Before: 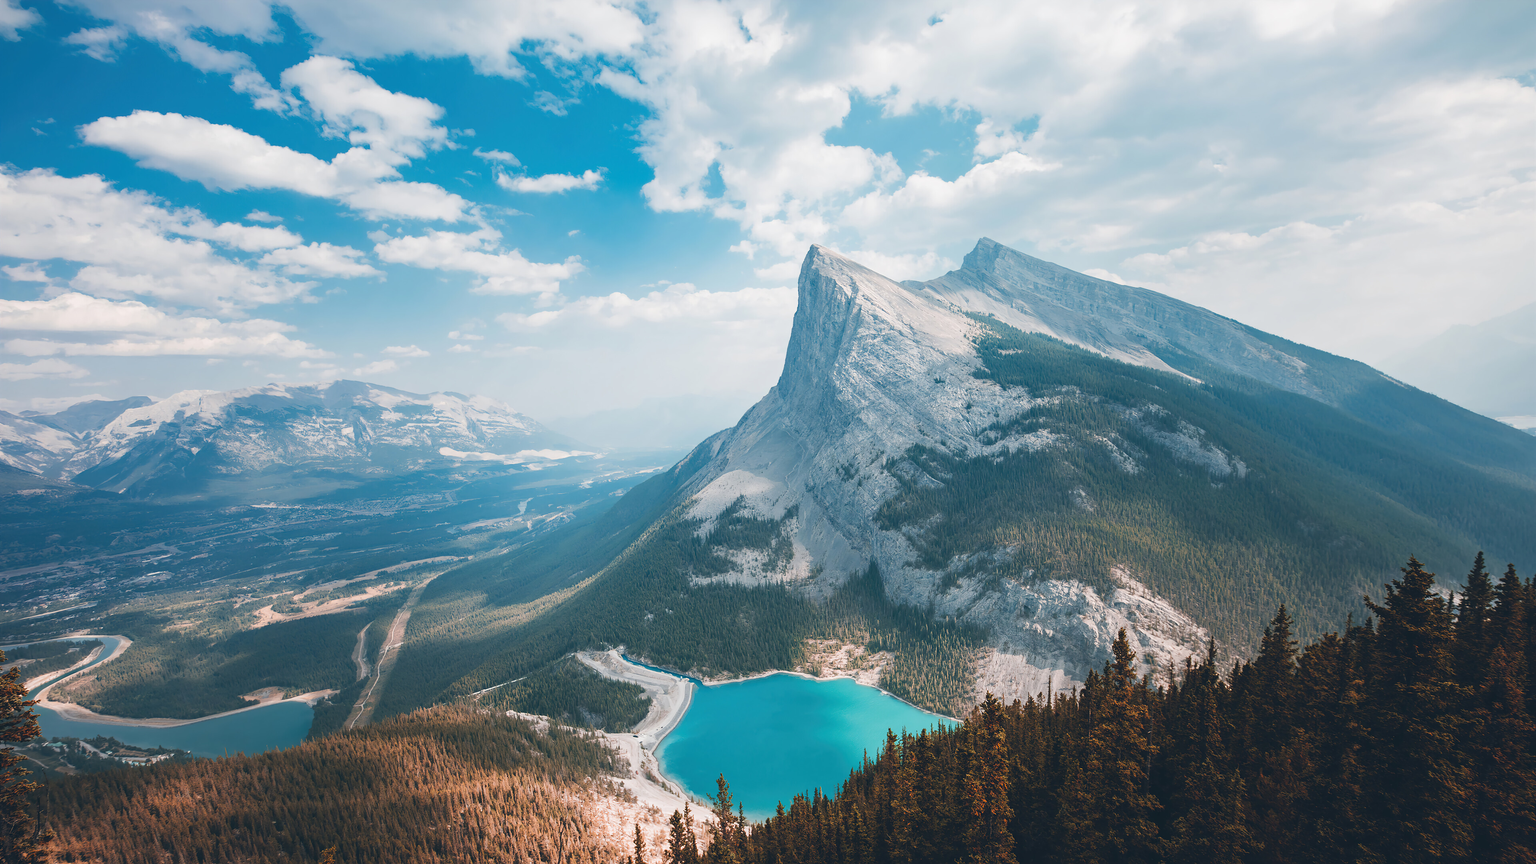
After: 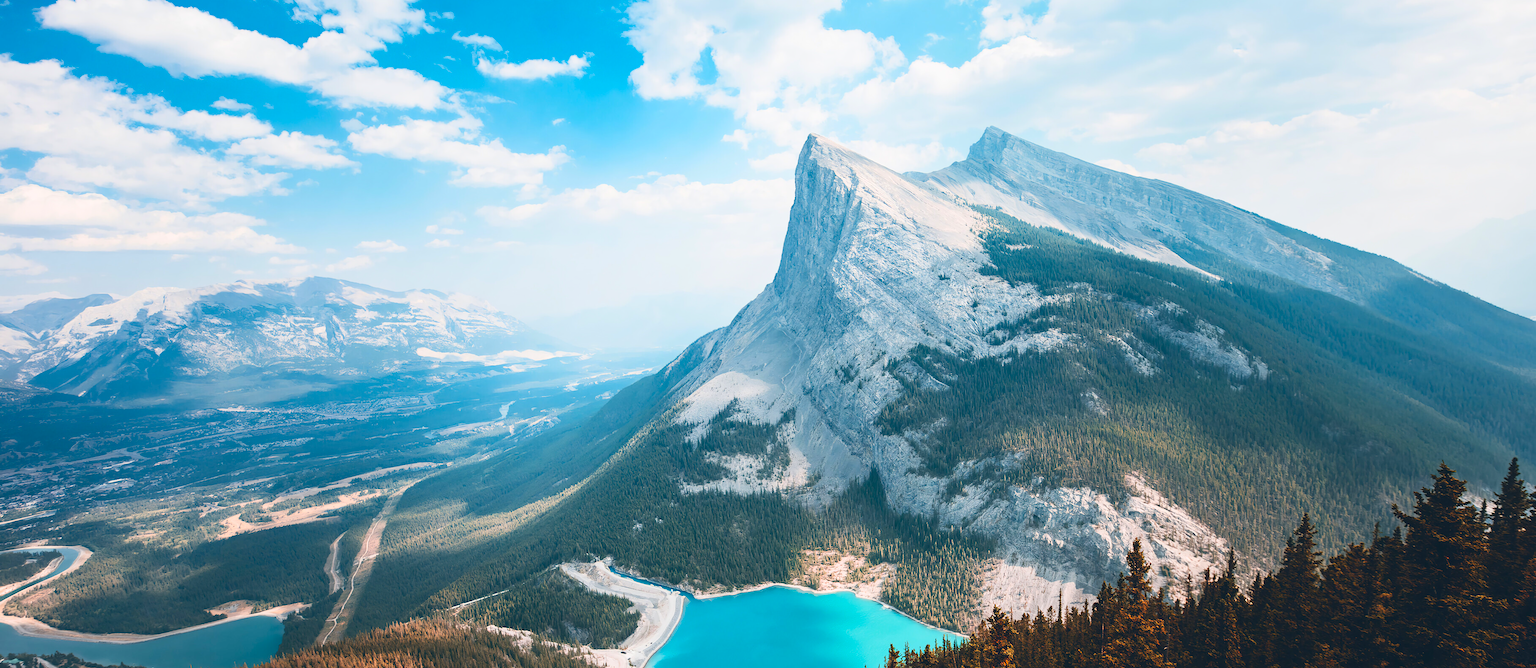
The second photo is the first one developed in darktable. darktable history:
crop and rotate: left 2.92%, top 13.697%, right 2.274%, bottom 12.895%
contrast brightness saturation: contrast 0.232, brightness 0.106, saturation 0.295
